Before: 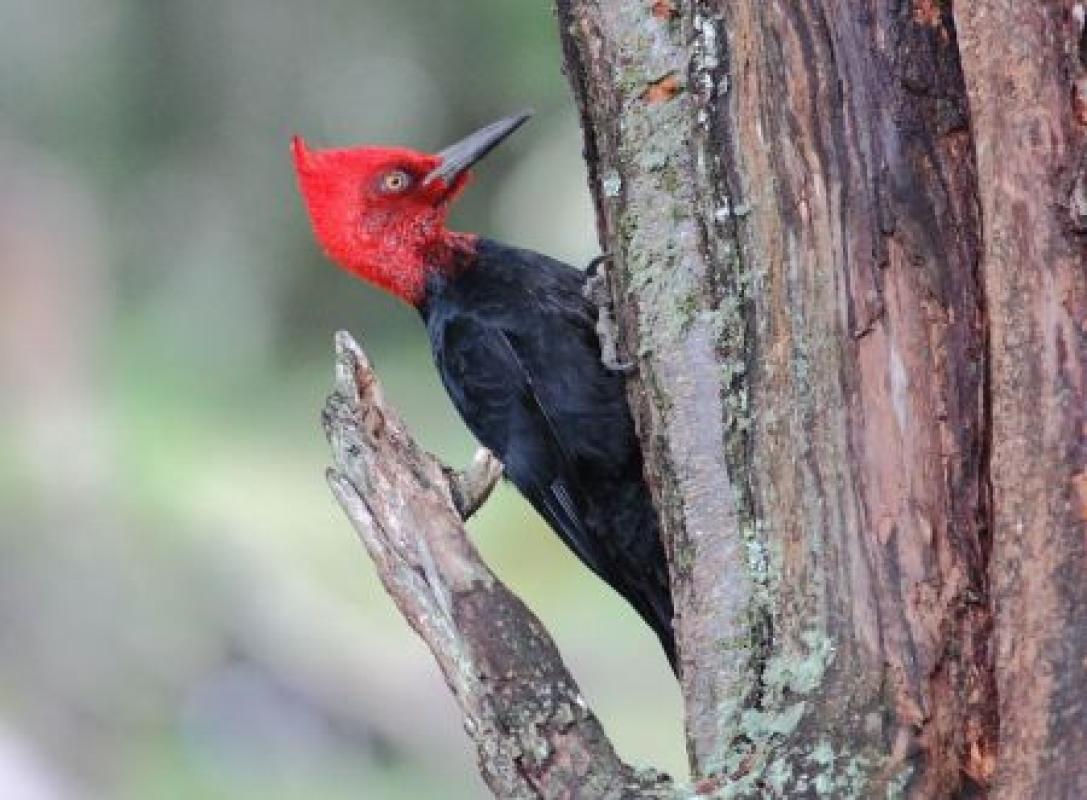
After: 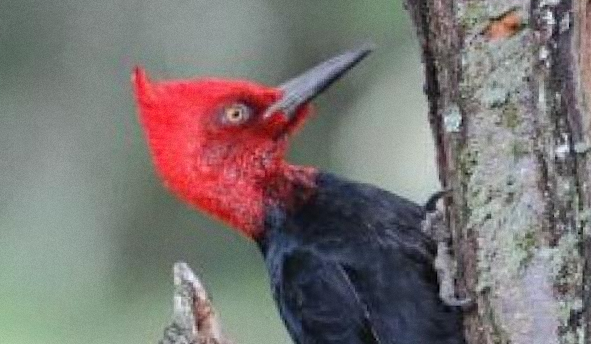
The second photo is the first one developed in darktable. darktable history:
crop: left 15.306%, top 9.065%, right 30.789%, bottom 48.638%
grain: coarseness 0.09 ISO, strength 16.61%
rotate and perspective: rotation 0.8°, automatic cropping off
